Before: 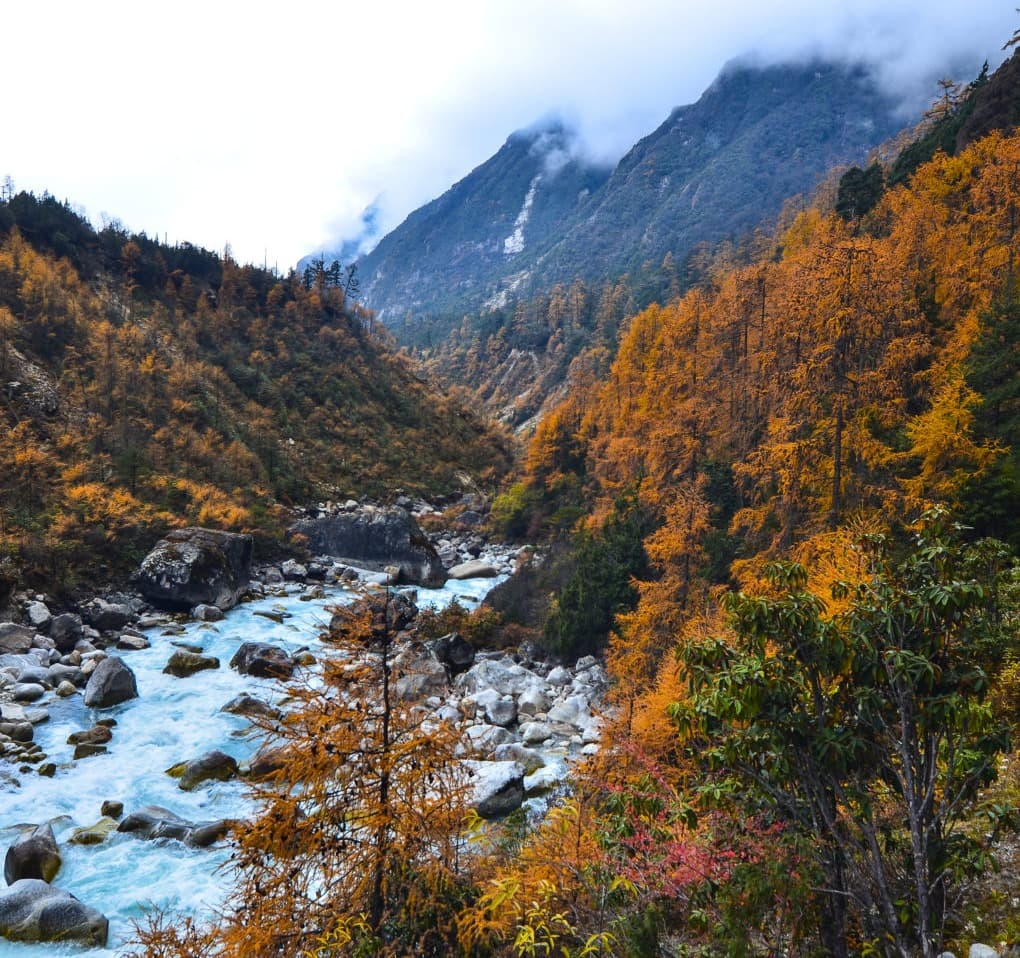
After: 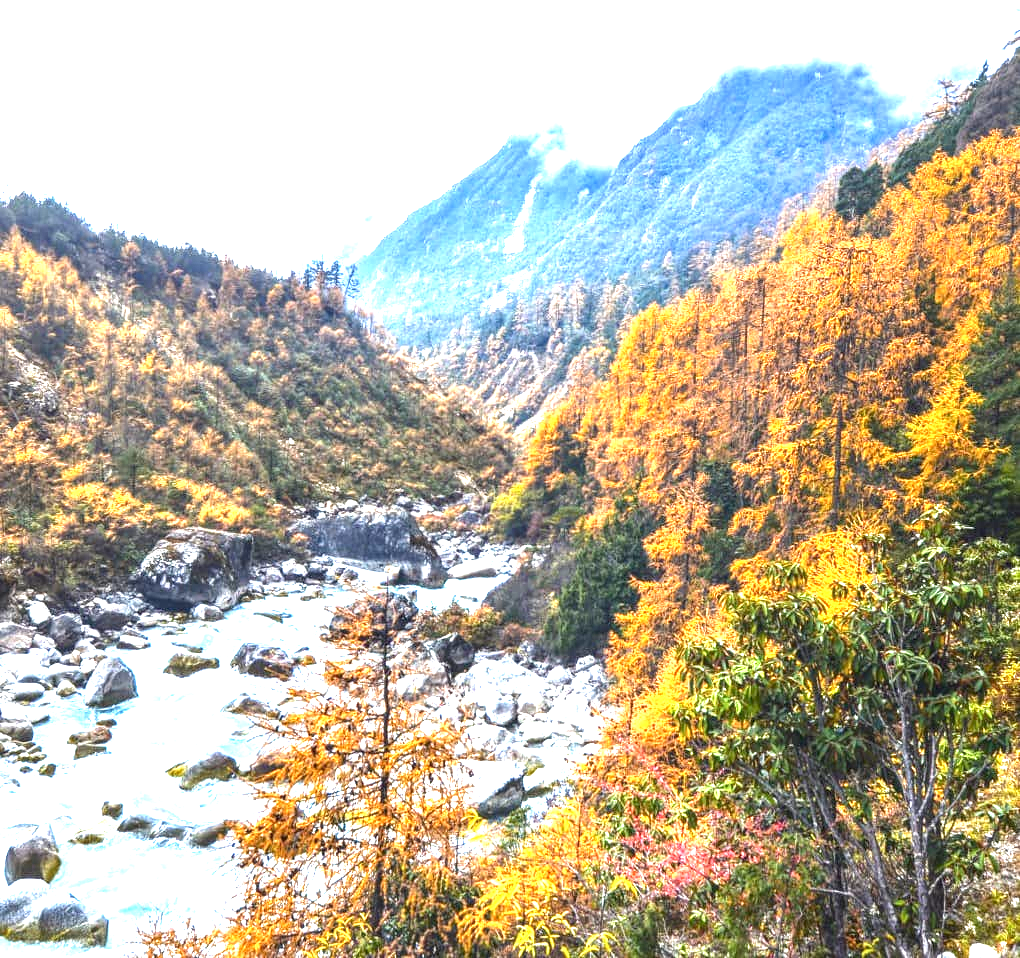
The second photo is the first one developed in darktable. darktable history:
exposure: exposure 2.207 EV, compensate highlight preservation false
local contrast: detail 130%
